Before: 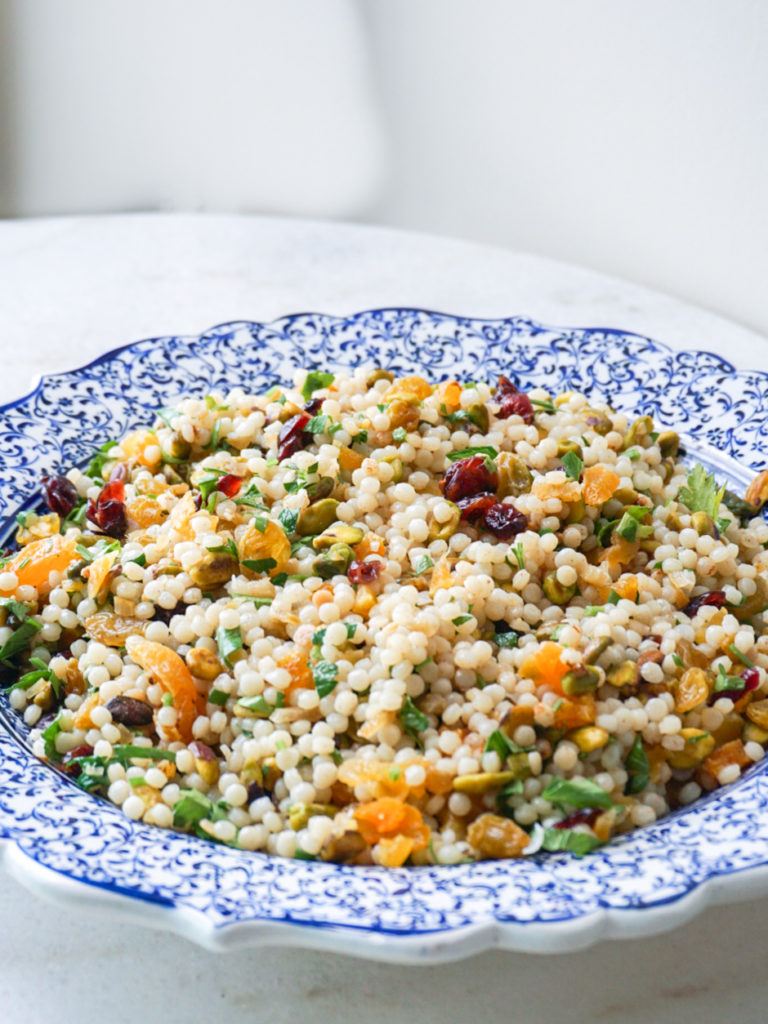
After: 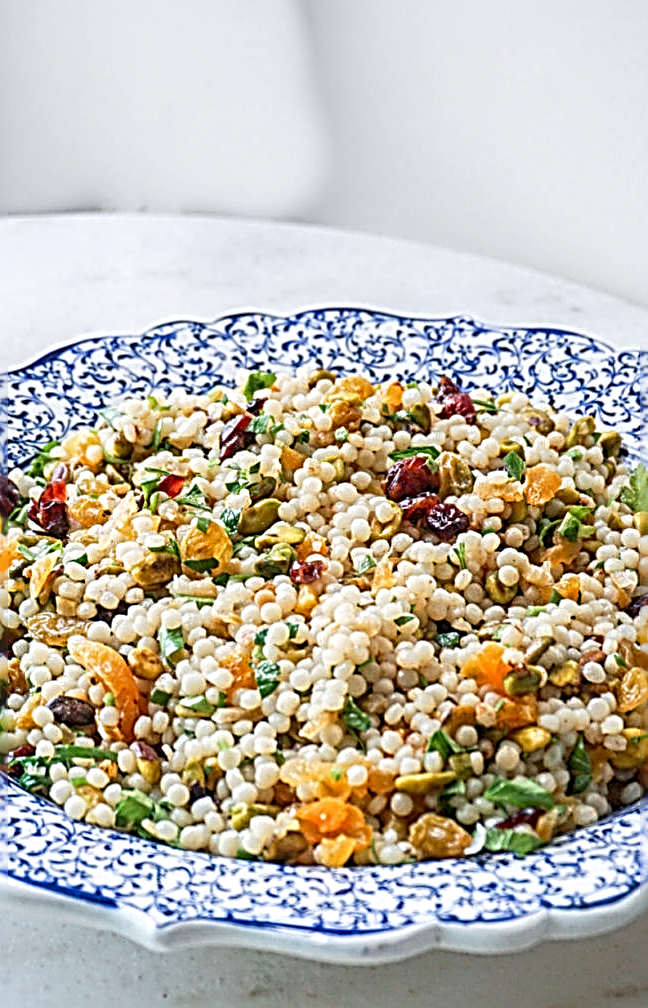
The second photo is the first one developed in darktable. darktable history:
sharpen: radius 3.158, amount 1.731
local contrast: on, module defaults
crop: left 7.598%, right 7.873%
